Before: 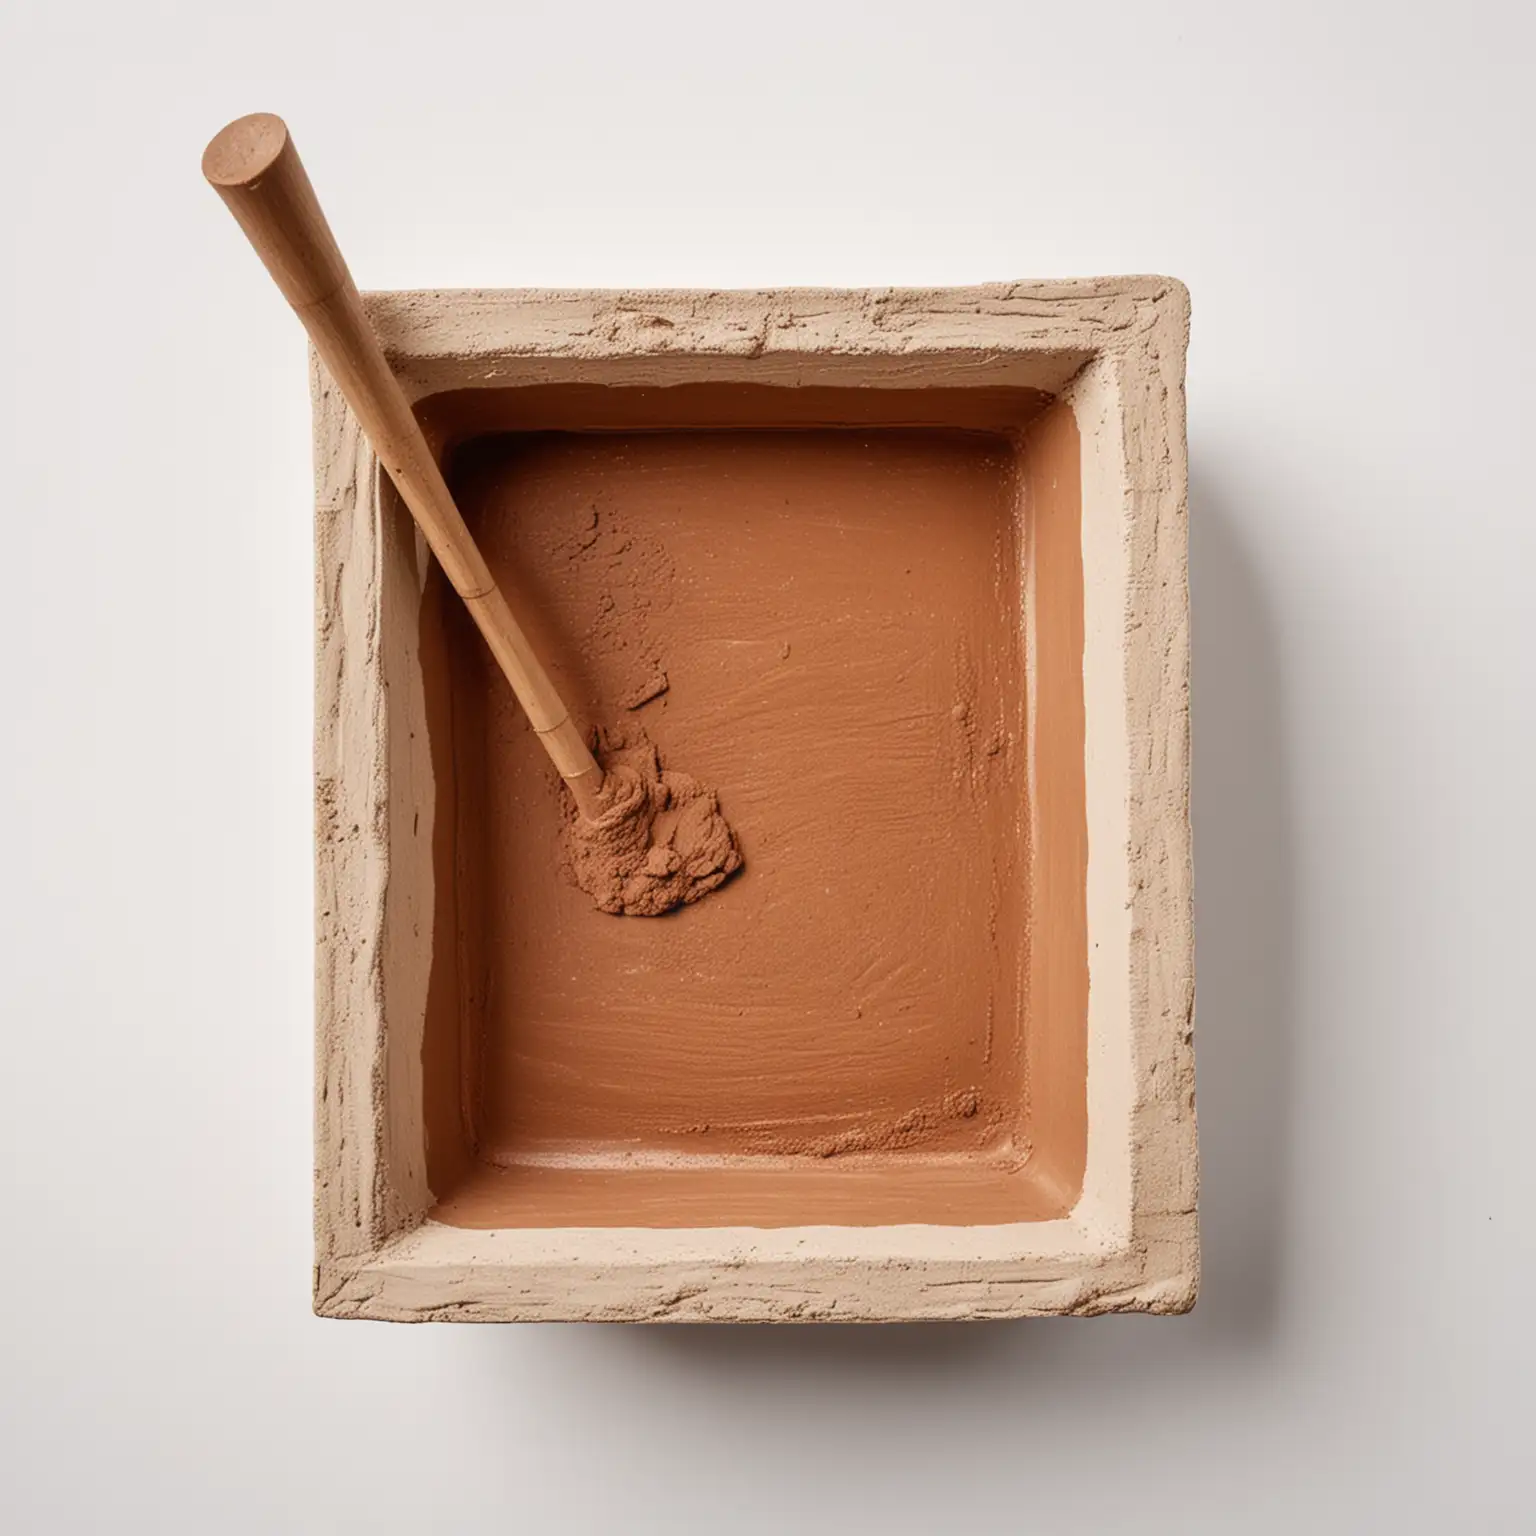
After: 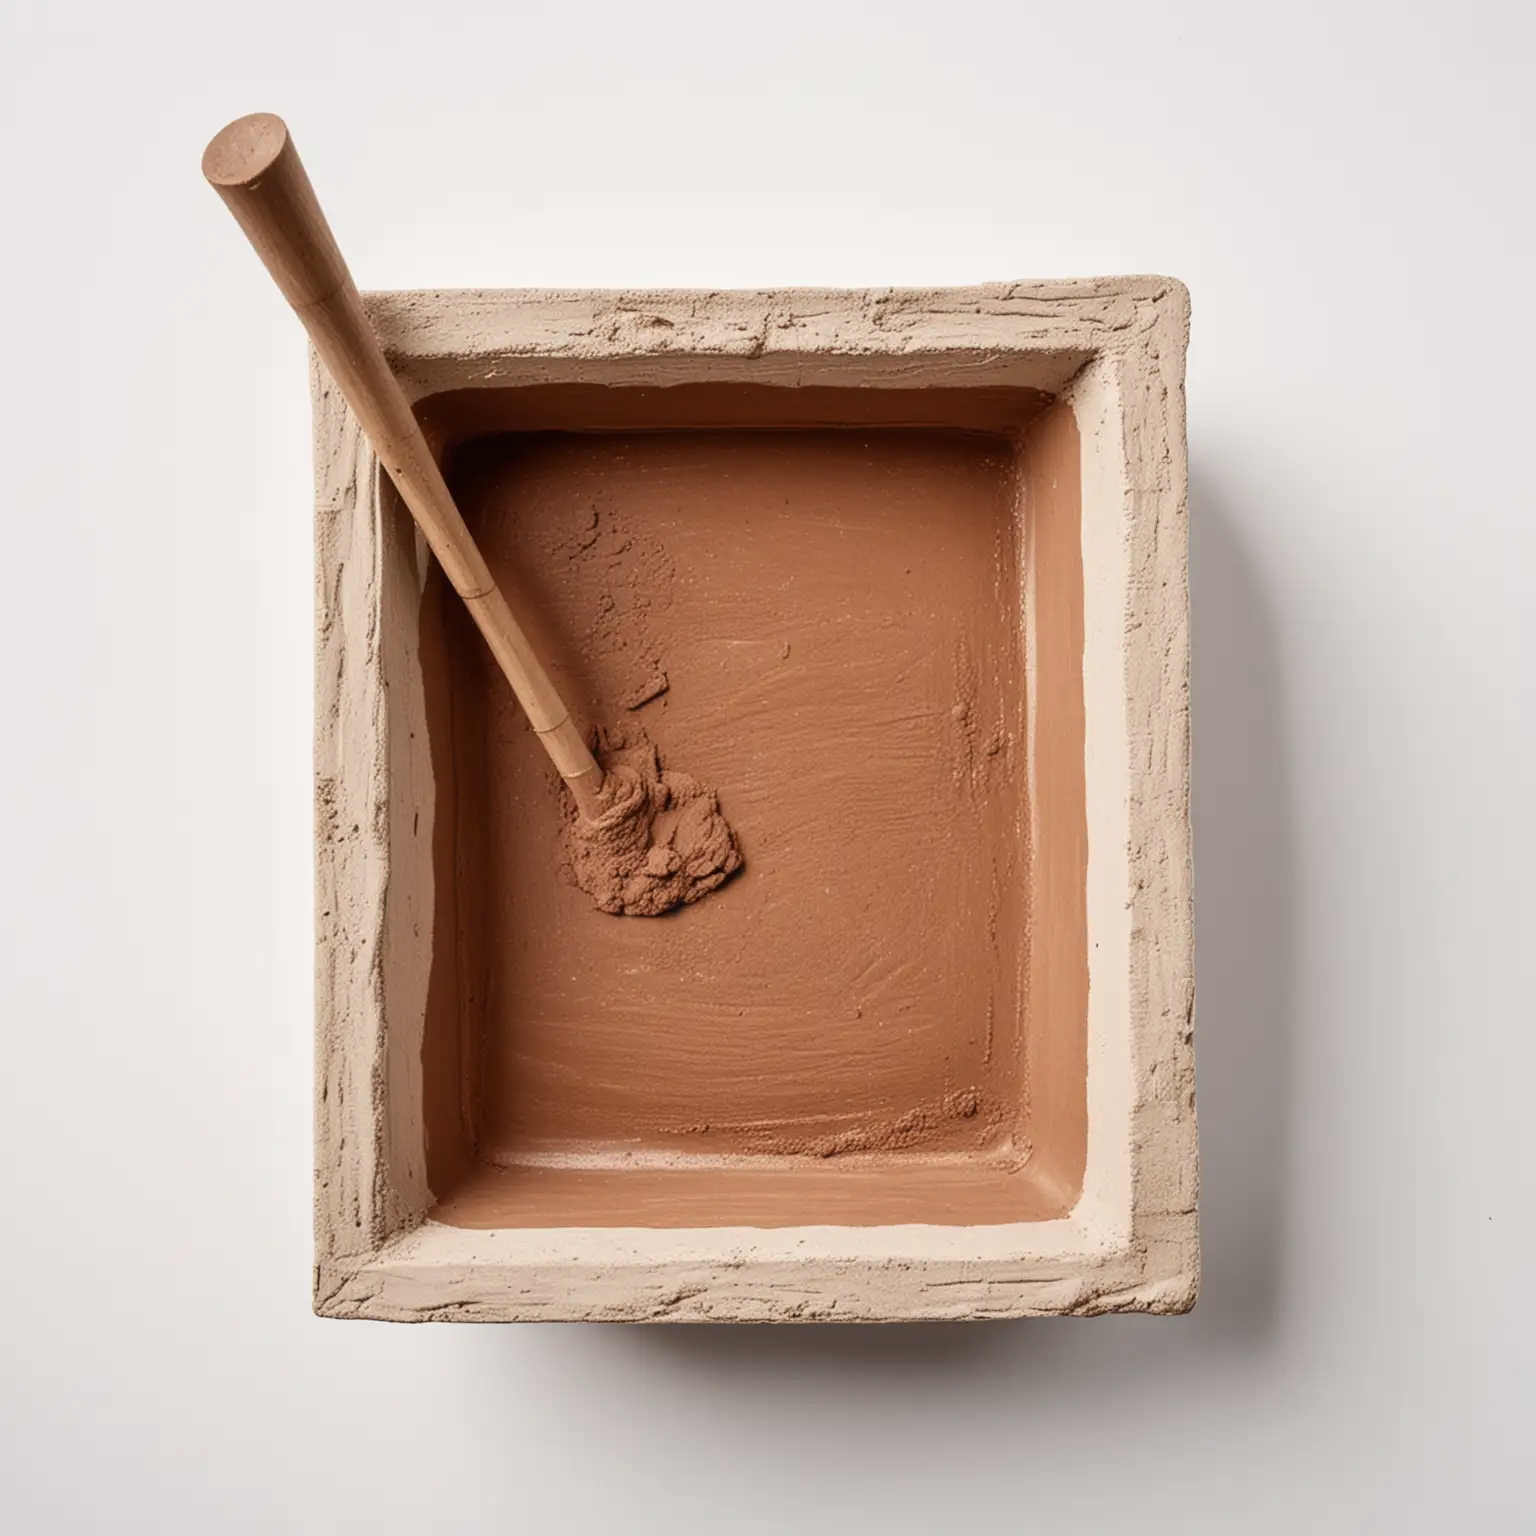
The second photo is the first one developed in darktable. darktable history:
contrast brightness saturation: contrast 0.109, saturation -0.156
